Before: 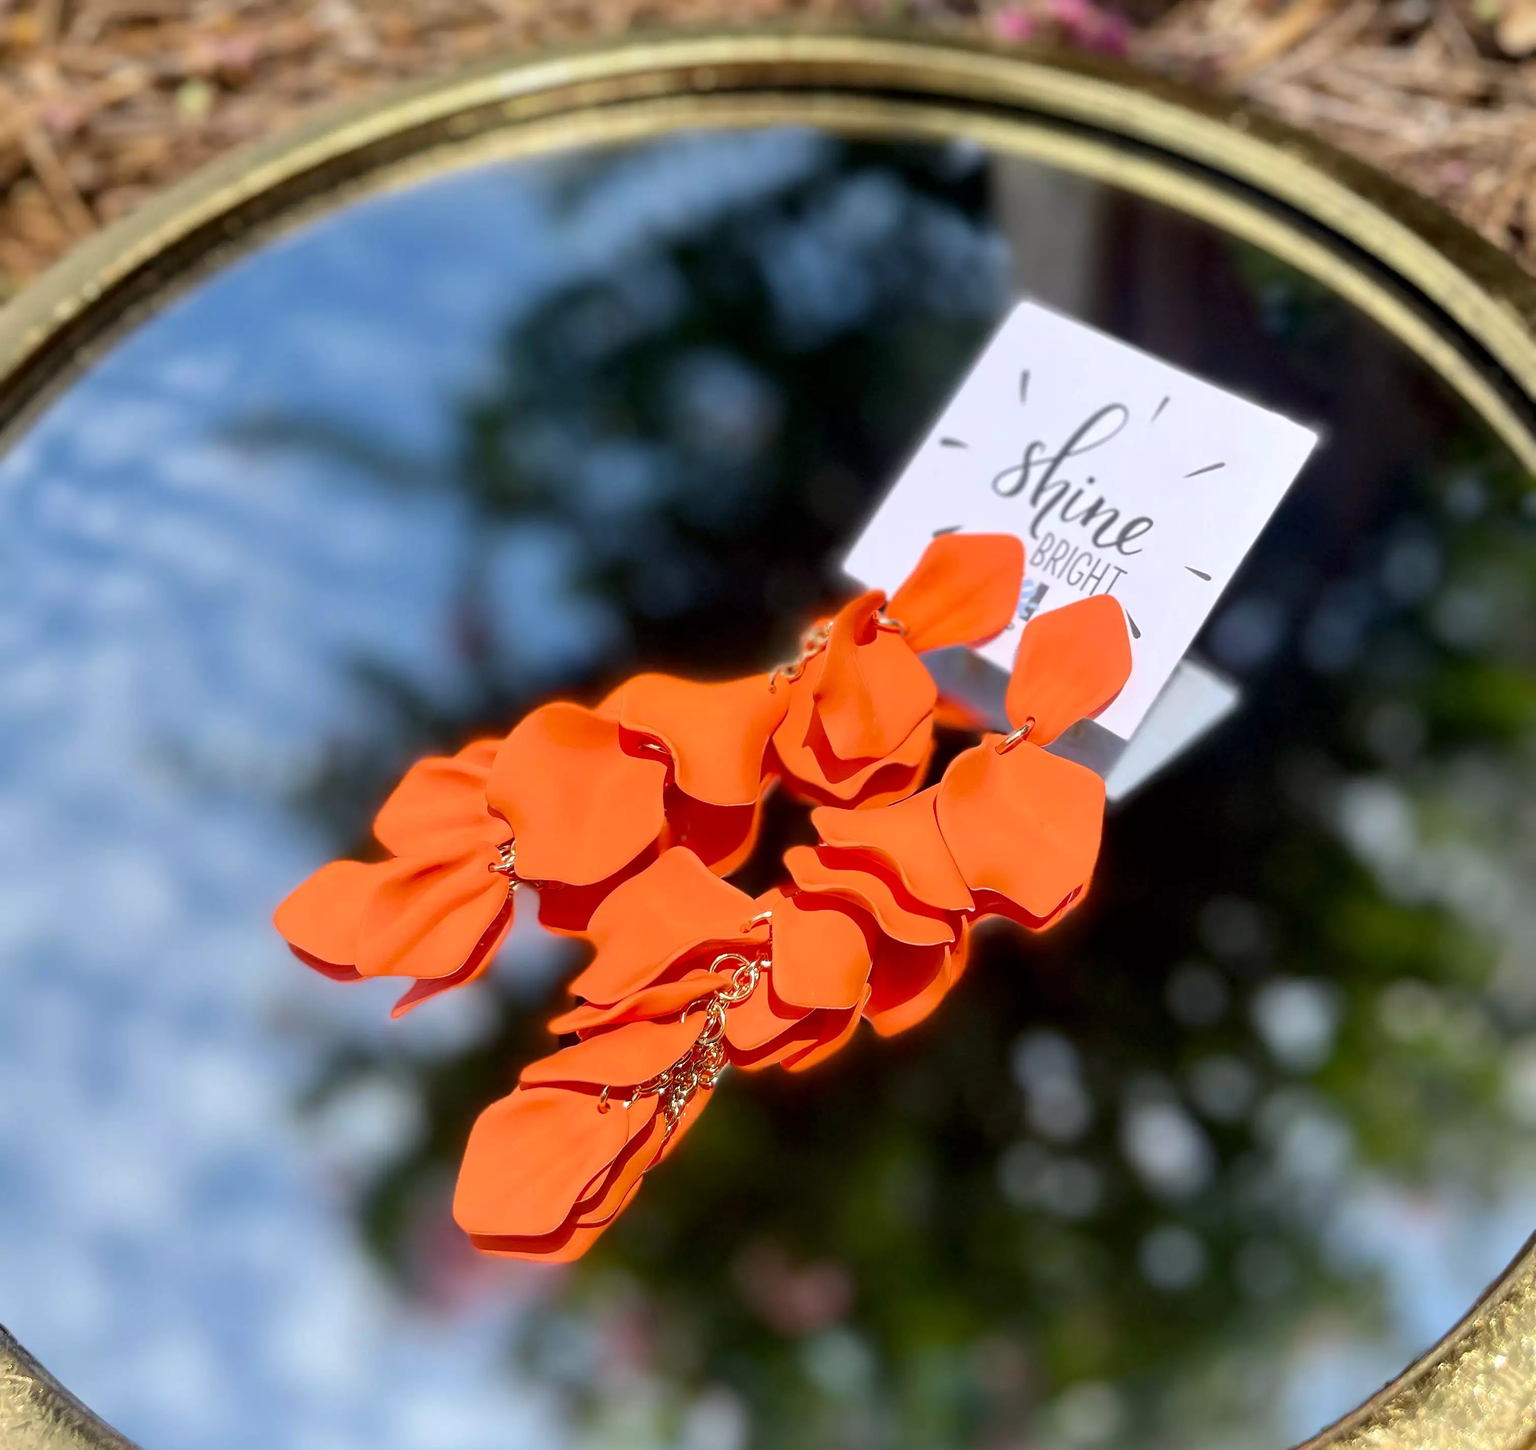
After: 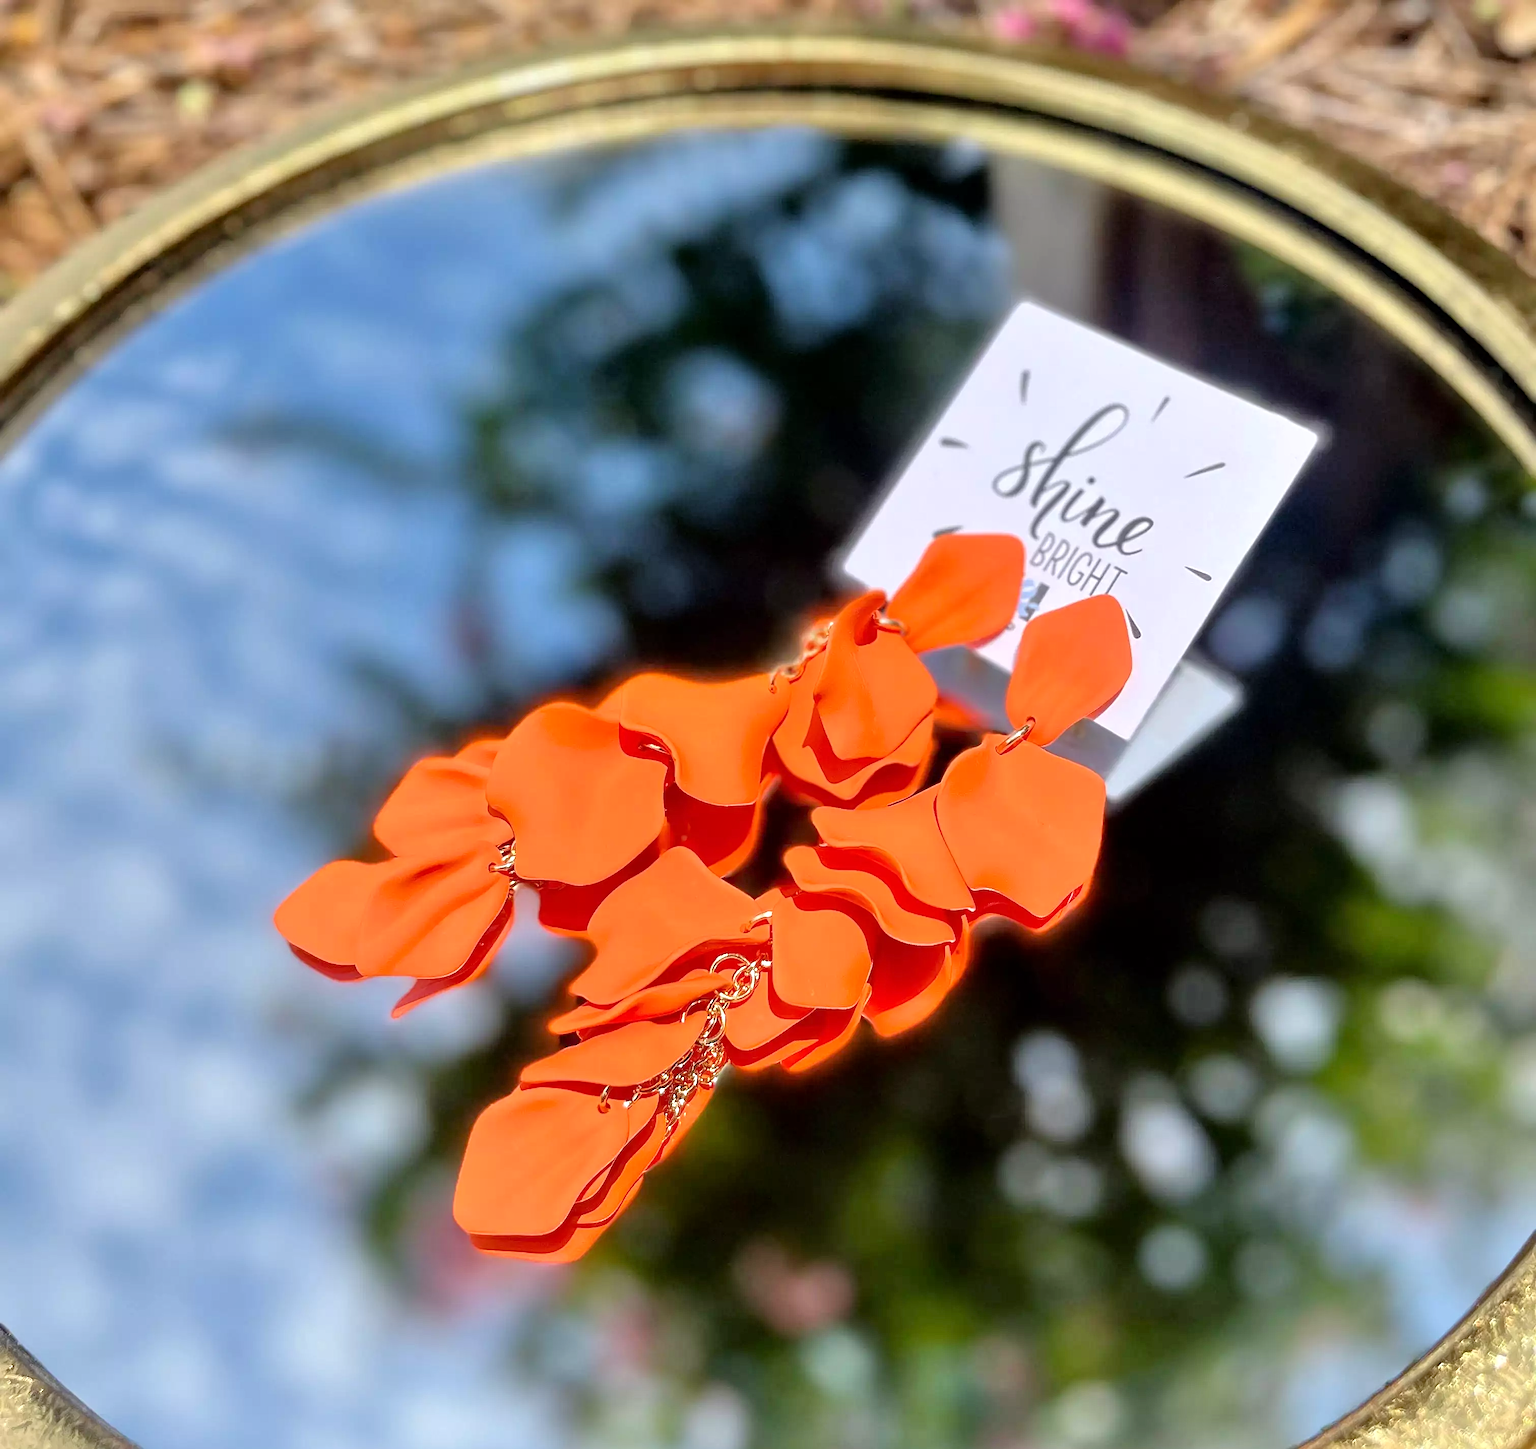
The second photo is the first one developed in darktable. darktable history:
sharpen: radius 2.167, amount 0.381, threshold 0
tone equalizer: -7 EV 0.15 EV, -6 EV 0.6 EV, -5 EV 1.15 EV, -4 EV 1.33 EV, -3 EV 1.15 EV, -2 EV 0.6 EV, -1 EV 0.15 EV, mask exposure compensation -0.5 EV
